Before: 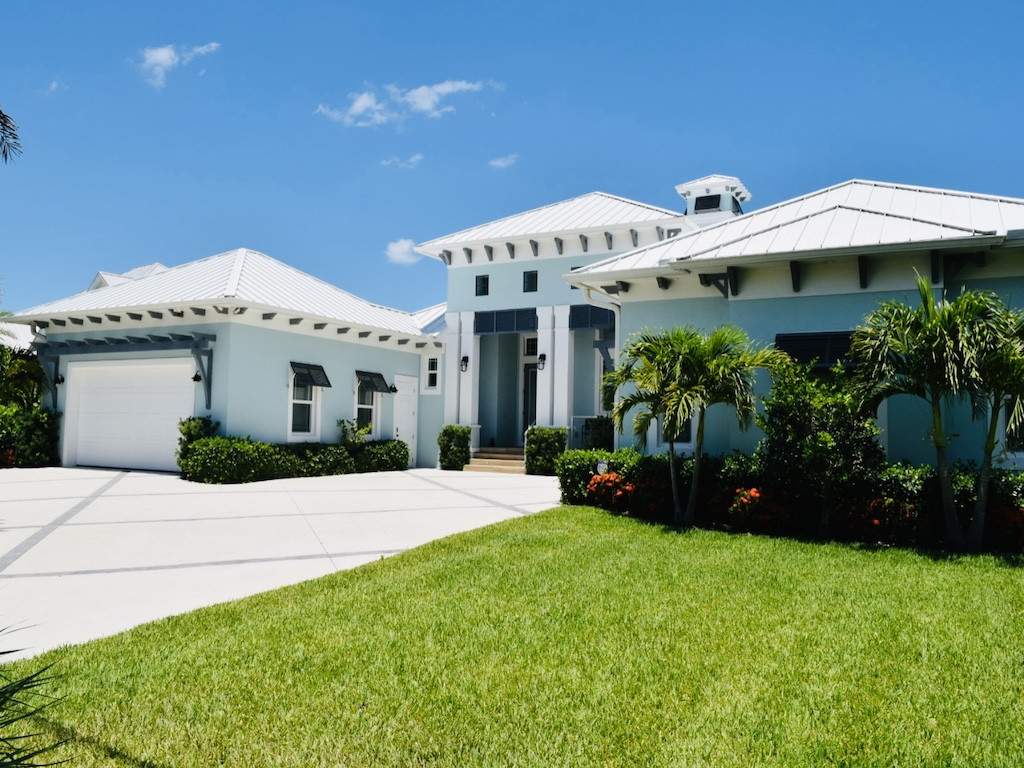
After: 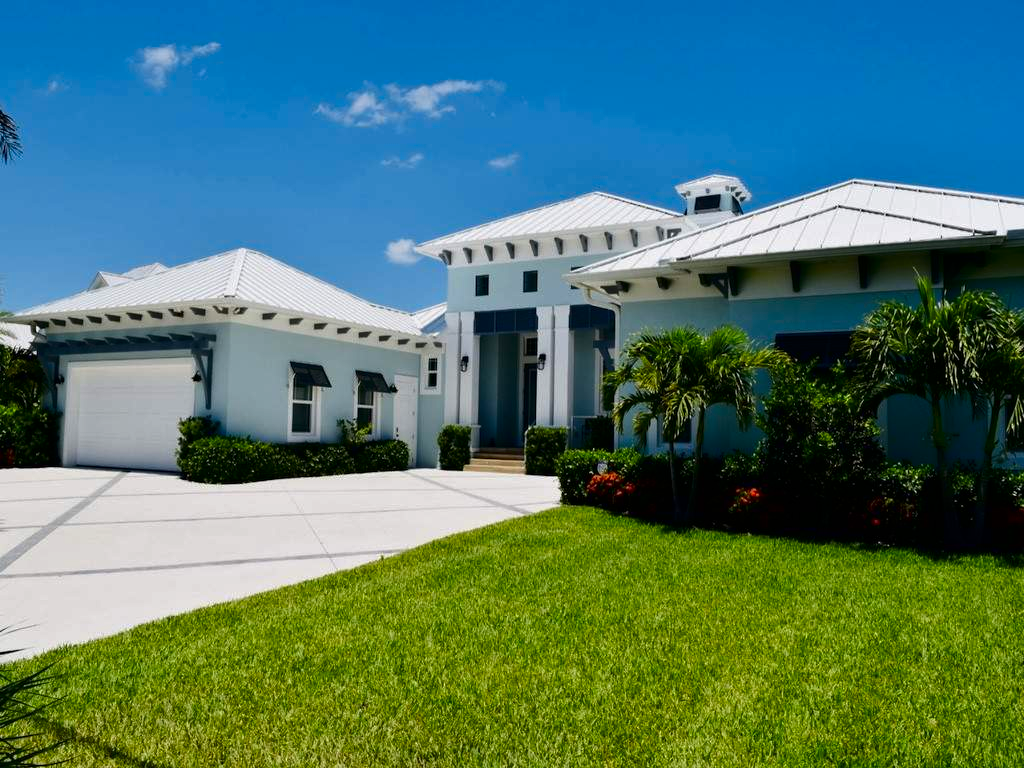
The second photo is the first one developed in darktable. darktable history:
contrast brightness saturation: brightness -0.246, saturation 0.204
